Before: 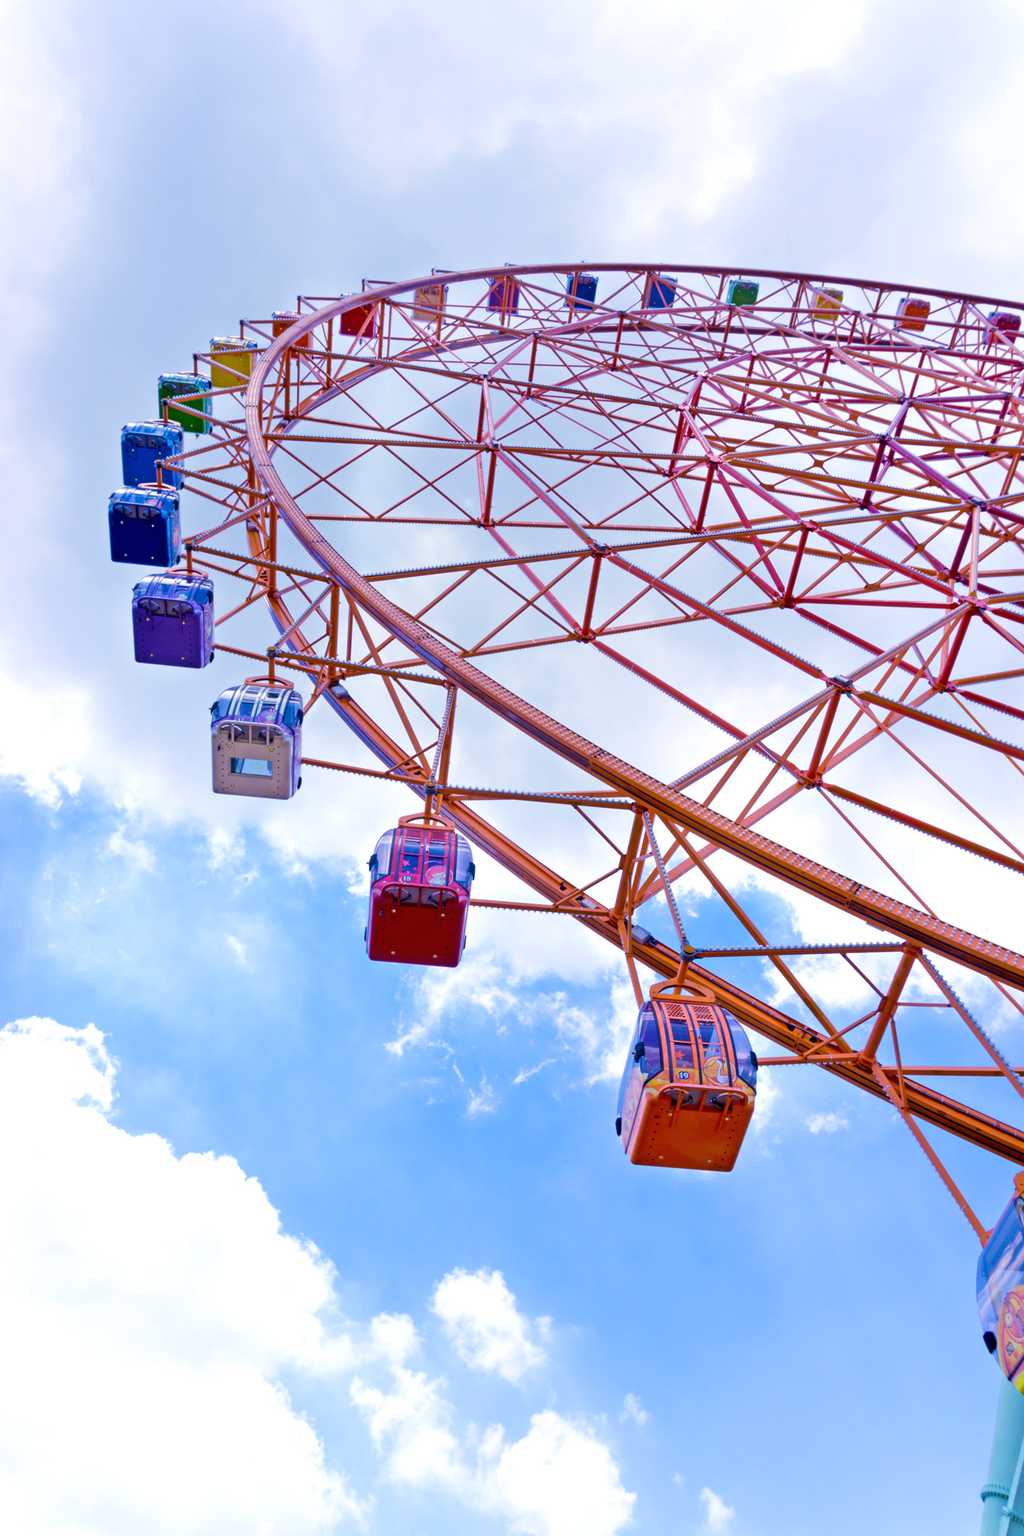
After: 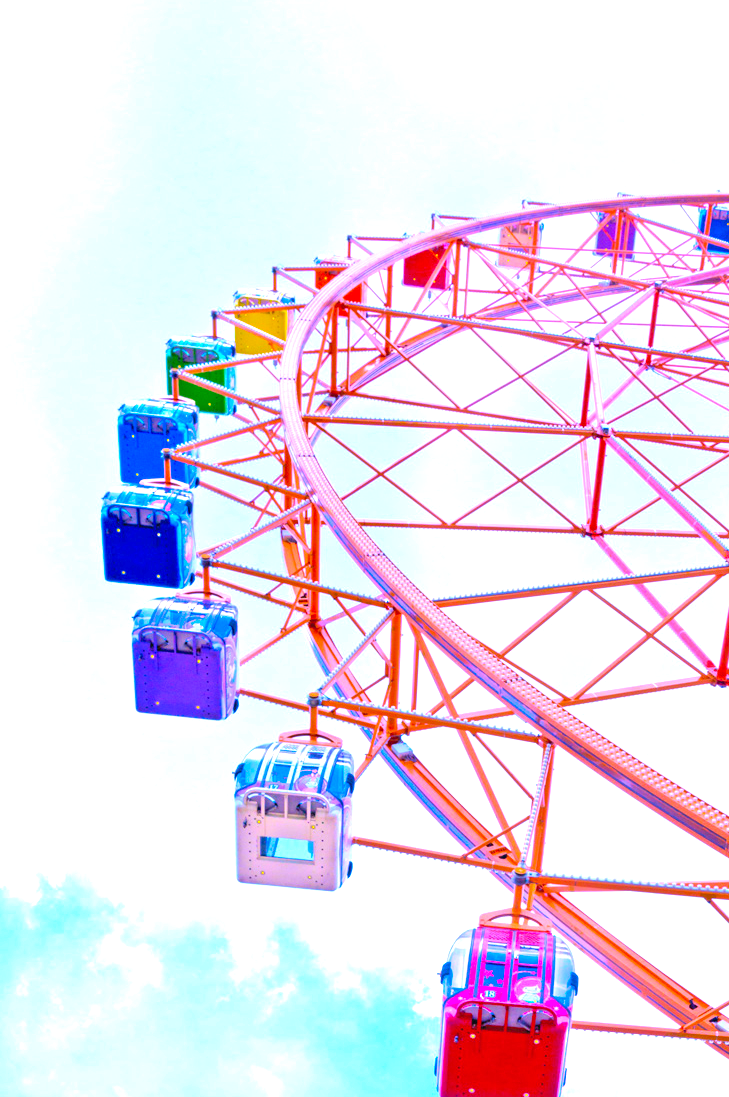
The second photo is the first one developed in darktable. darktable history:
crop and rotate: left 3.047%, top 7.509%, right 42.236%, bottom 37.598%
contrast brightness saturation: contrast 0.07, brightness 0.18, saturation 0.4
exposure: black level correction 0, exposure 1.2 EV, compensate exposure bias true, compensate highlight preservation false
